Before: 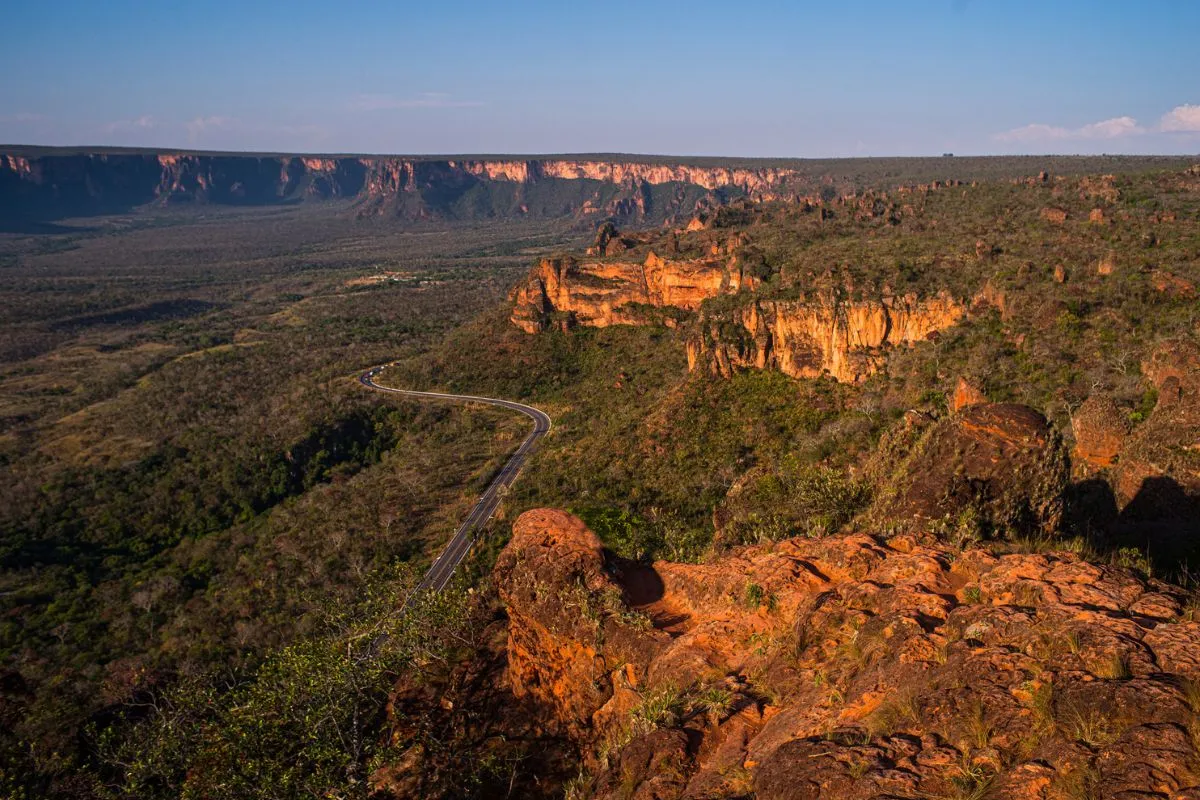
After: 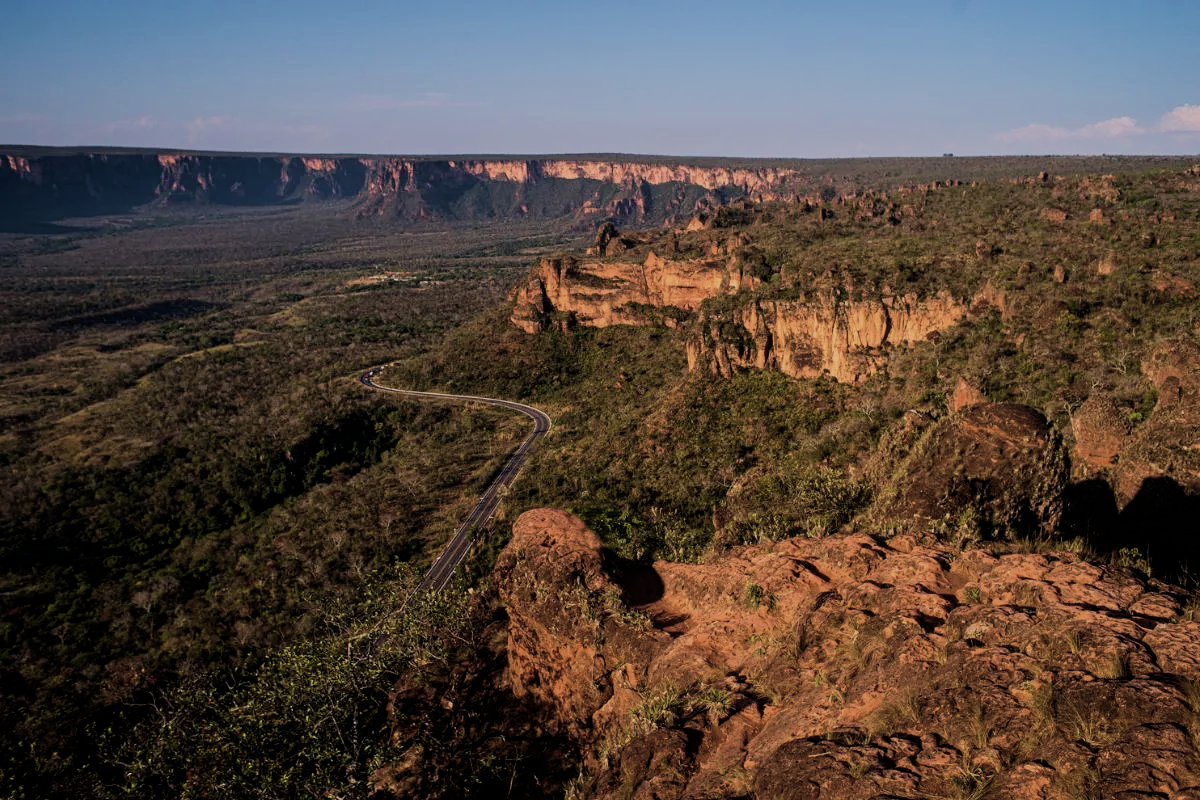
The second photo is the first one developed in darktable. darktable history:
filmic rgb: black relative exposure -9.22 EV, white relative exposure 6.77 EV, hardness 3.07, contrast 1.05
contrast brightness saturation: contrast 0.1, saturation -0.3
velvia: strength 45%
